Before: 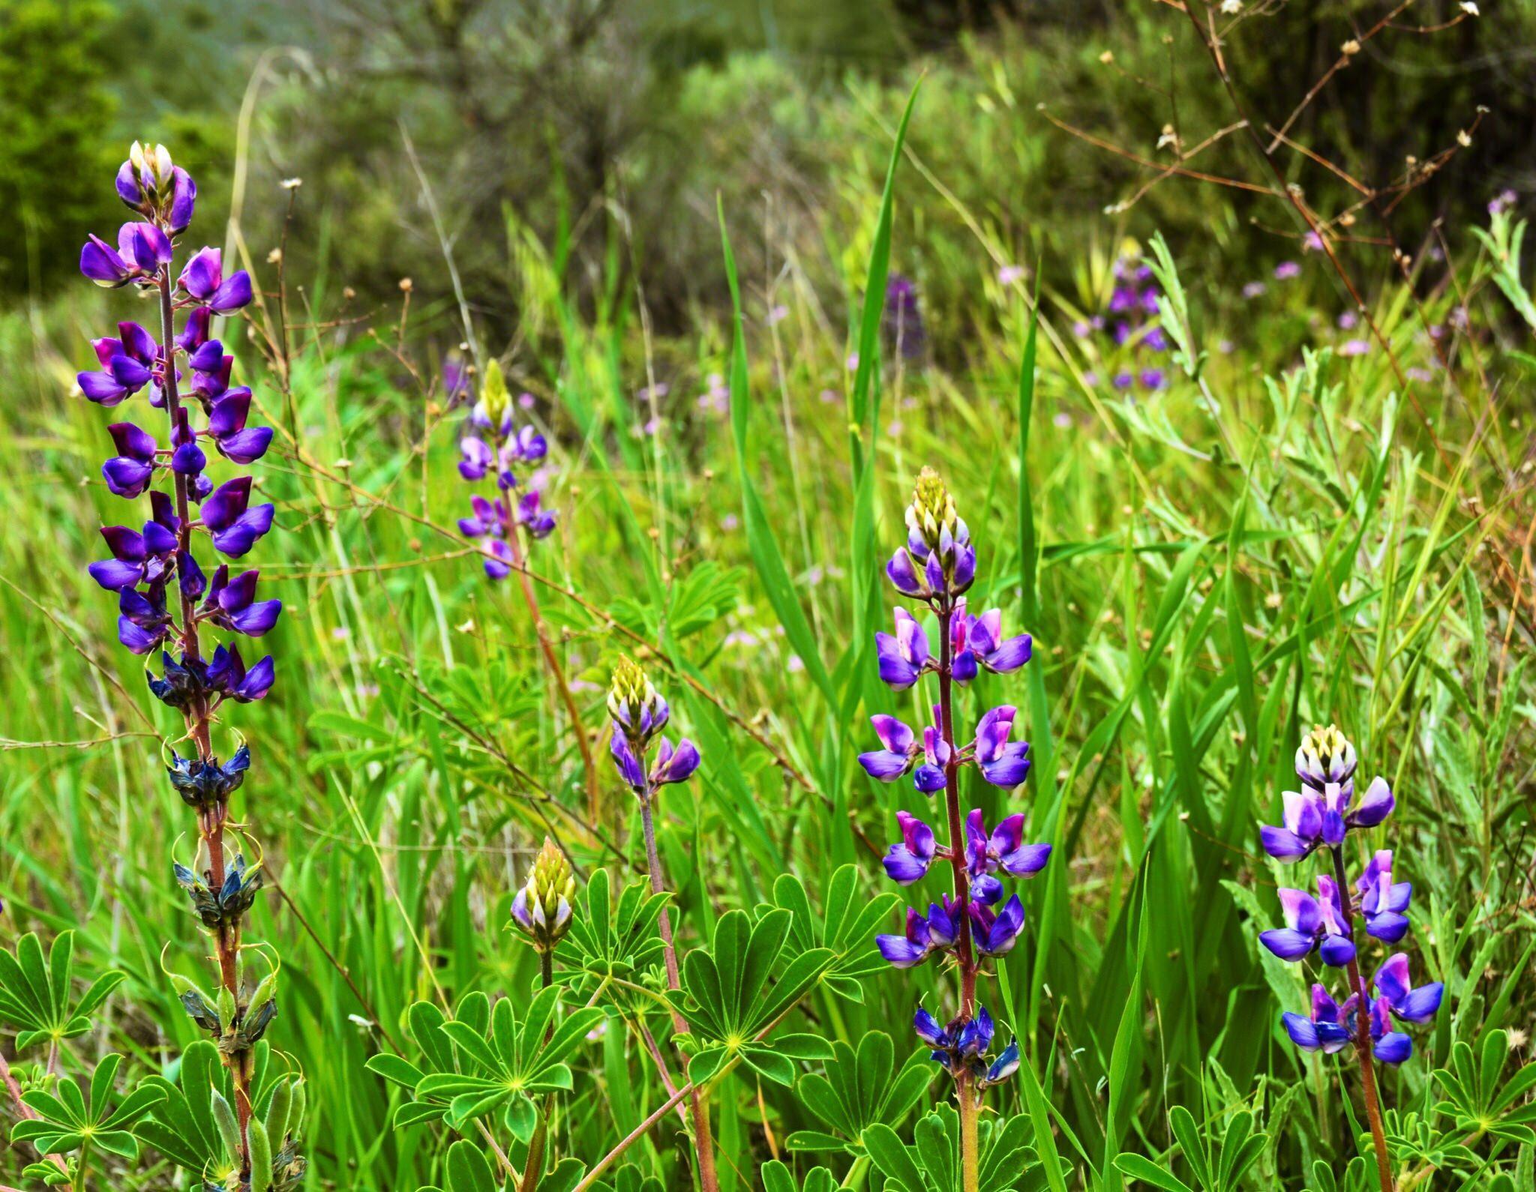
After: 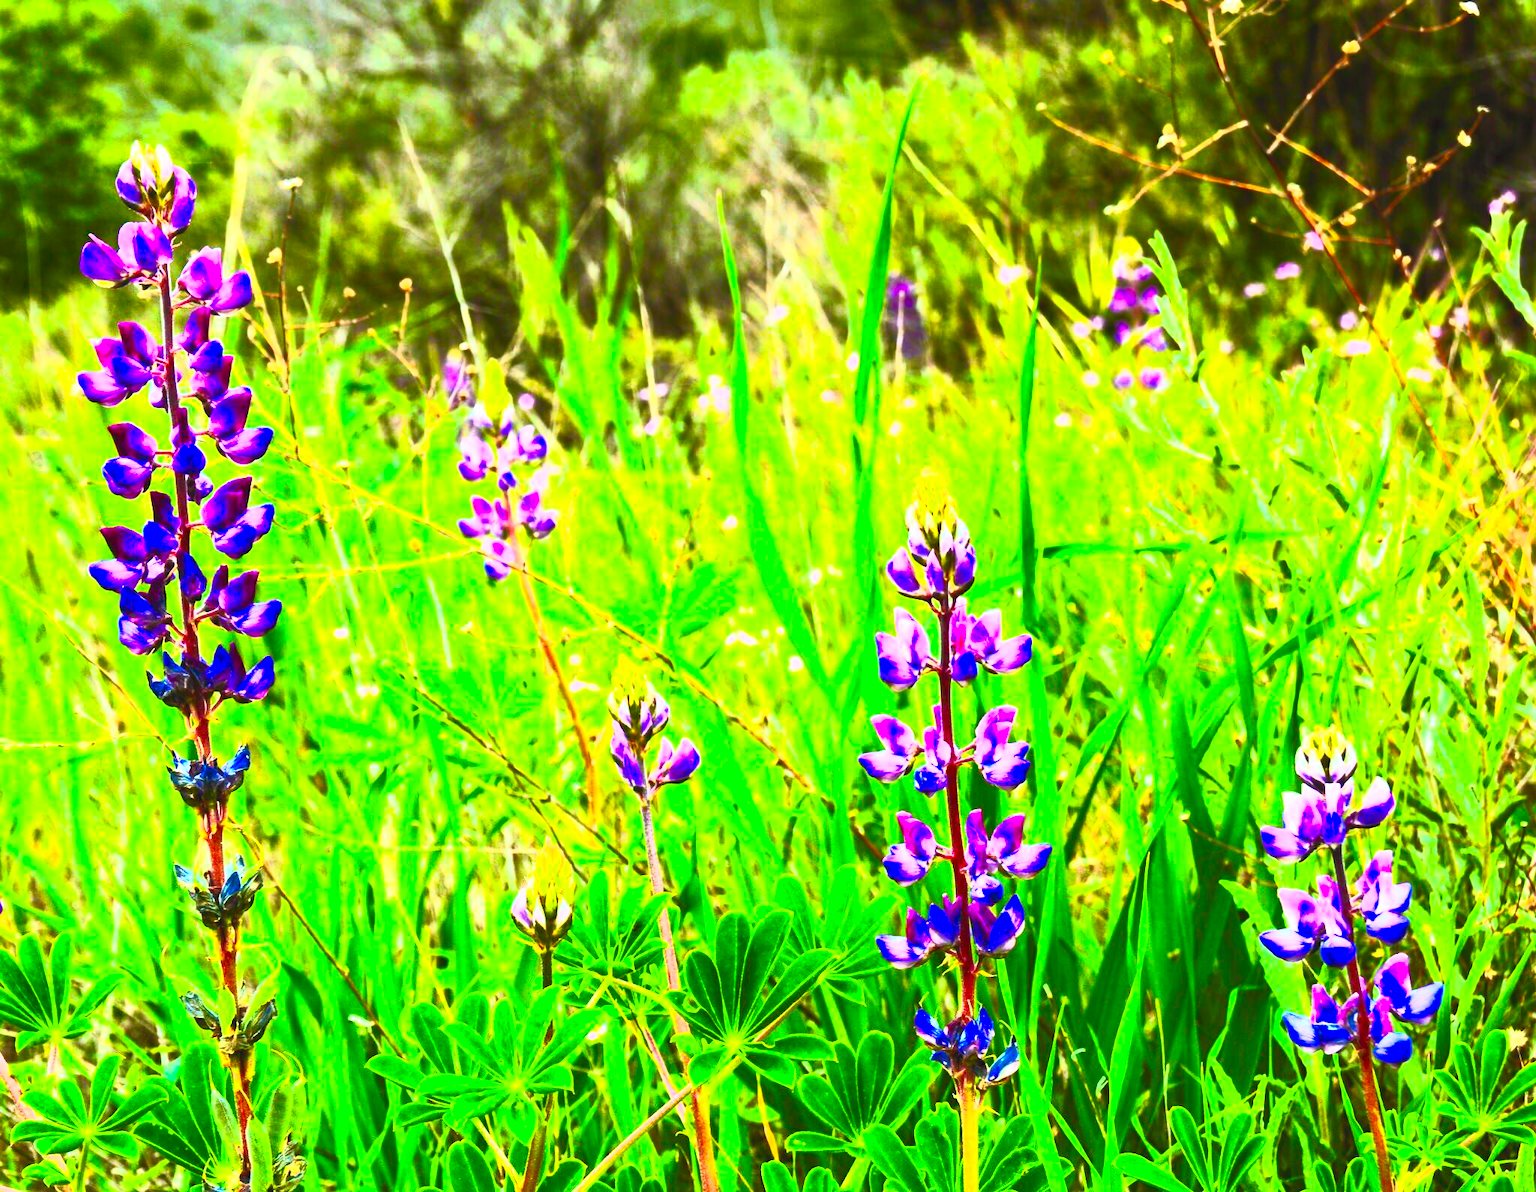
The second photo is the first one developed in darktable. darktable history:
contrast brightness saturation: contrast 0.992, brightness 0.991, saturation 0.99
levels: gray 59.35%, white 99.95%
